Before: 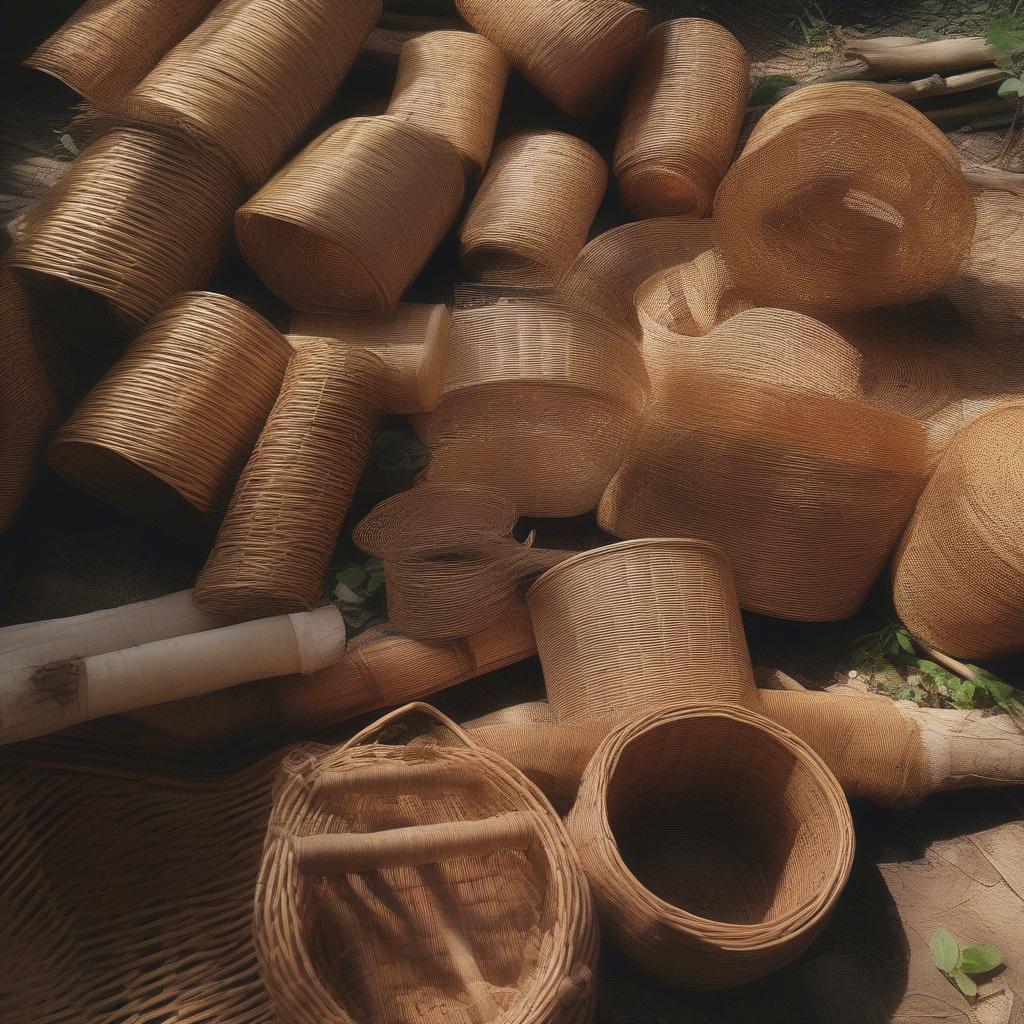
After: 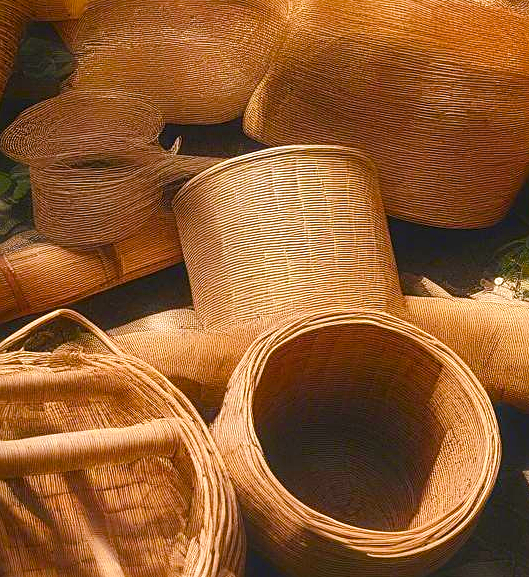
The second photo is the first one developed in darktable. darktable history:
sharpen: on, module defaults
crop: left 34.583%, top 38.453%, right 13.733%, bottom 5.143%
local contrast: on, module defaults
tone equalizer: -8 EV 0.97 EV, -7 EV 1.01 EV, -6 EV 1.03 EV, -5 EV 0.979 EV, -4 EV 1 EV, -3 EV 0.744 EV, -2 EV 0.504 EV, -1 EV 0.239 EV, edges refinement/feathering 500, mask exposure compensation -1.57 EV, preserve details no
color balance rgb: linear chroma grading › shadows 31.294%, linear chroma grading › global chroma -2.272%, linear chroma grading › mid-tones 3.585%, perceptual saturation grading › global saturation 27.272%, perceptual saturation grading › highlights -28.727%, perceptual saturation grading › mid-tones 15.275%, perceptual saturation grading › shadows 33.77%, perceptual brilliance grading › highlights 11.008%, perceptual brilliance grading › shadows -10.853%
